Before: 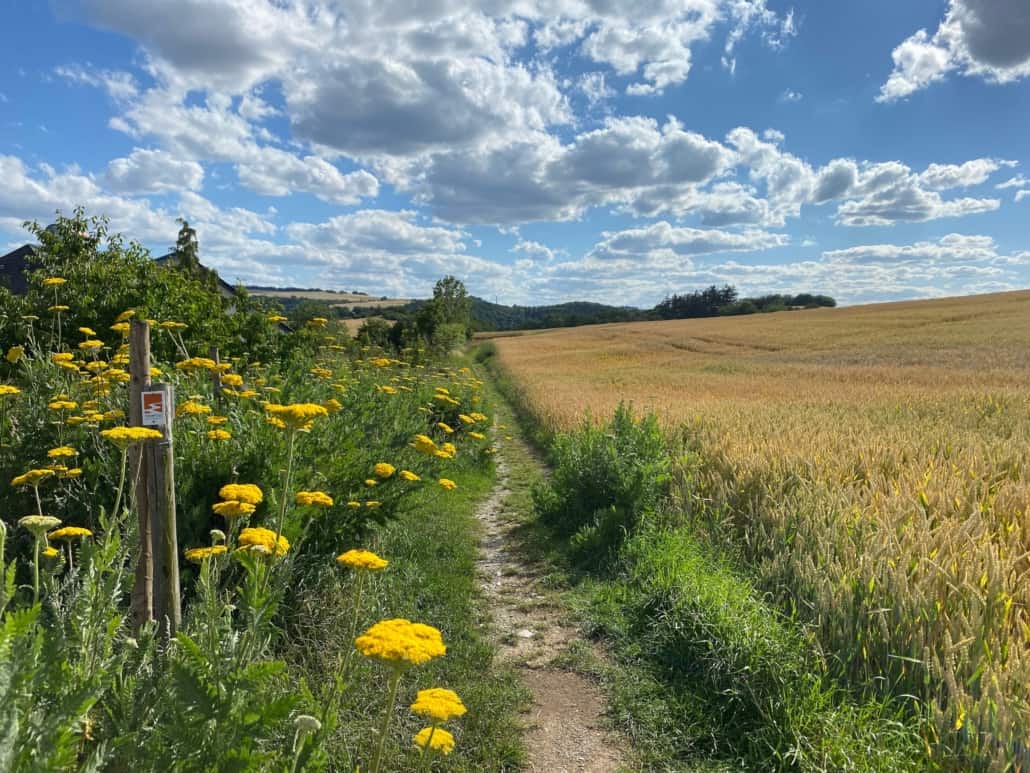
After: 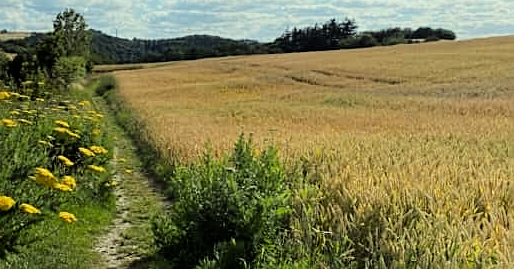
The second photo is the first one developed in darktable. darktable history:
color correction: highlights a* -6.73, highlights b* 0.726
crop: left 36.911%, top 34.633%, right 13.116%, bottom 30.444%
shadows and highlights: shadows -40.32, highlights 63.15, soften with gaussian
filmic rgb: black relative exposure -5.13 EV, white relative exposure 3.21 EV, hardness 3.48, contrast 1.2, highlights saturation mix -48.73%, contrast in shadows safe
color balance rgb: power › luminance -3.517%, power › chroma 0.584%, power › hue 38.76°, highlights gain › chroma 3.007%, highlights gain › hue 78.32°, perceptual saturation grading › global saturation -0.341%, perceptual brilliance grading › global brilliance 2.916%, perceptual brilliance grading › highlights -3.157%, perceptual brilliance grading › shadows 2.588%
sharpen: on, module defaults
